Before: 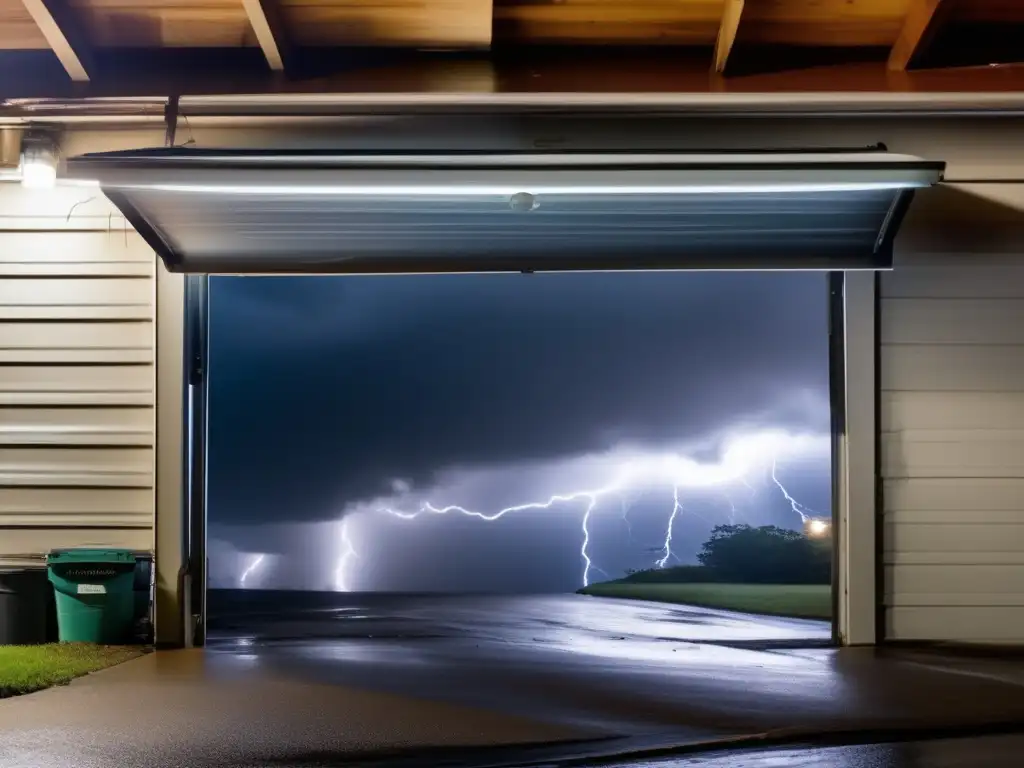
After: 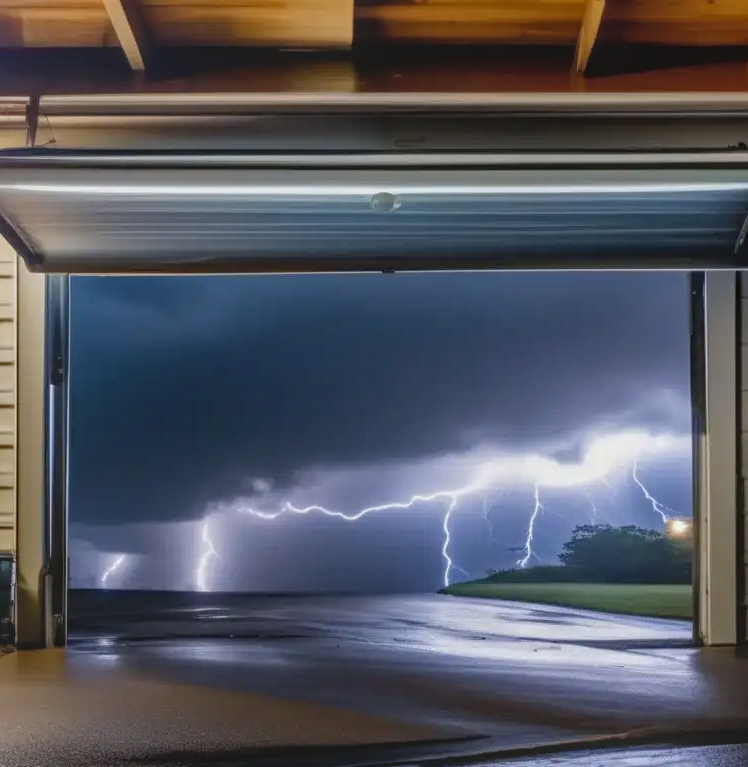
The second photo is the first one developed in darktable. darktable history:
crop: left 13.631%, right 13.228%
color correction: highlights b* -0.057, saturation 0.979
haze removal: compatibility mode true, adaptive false
local contrast: highlights 71%, shadows 16%, midtone range 0.191
